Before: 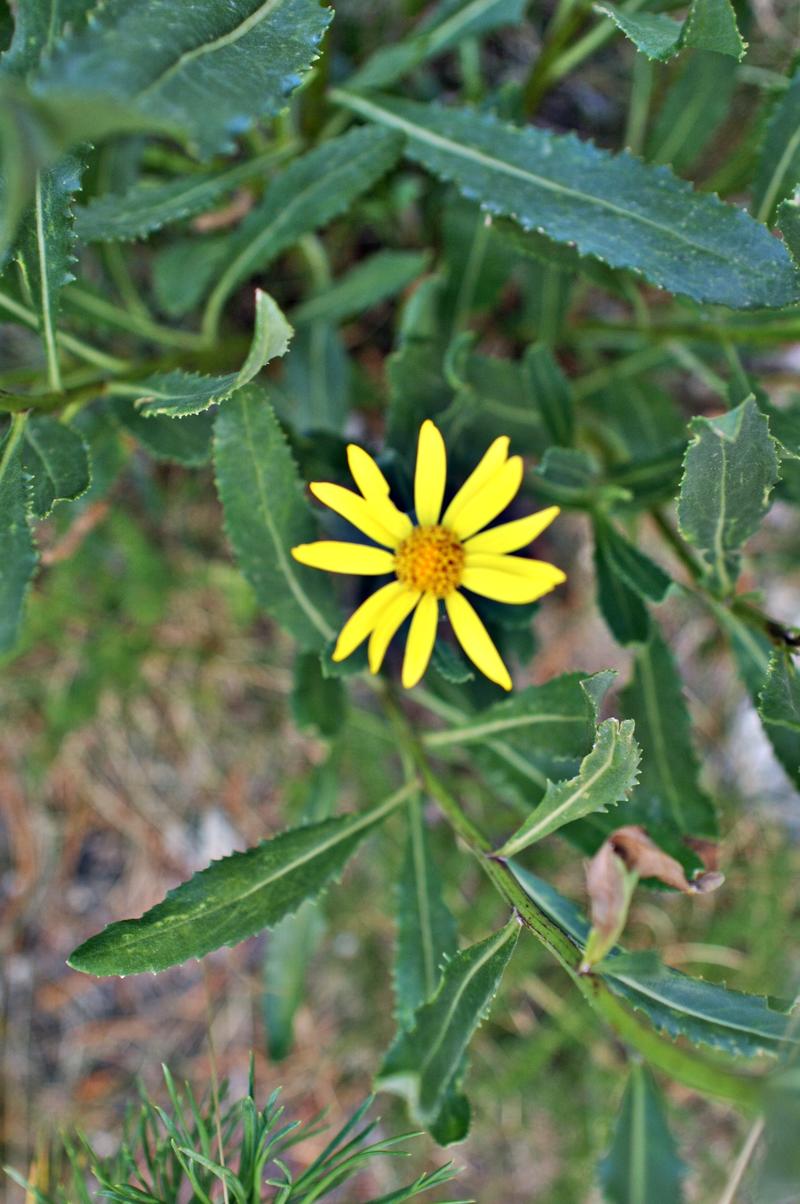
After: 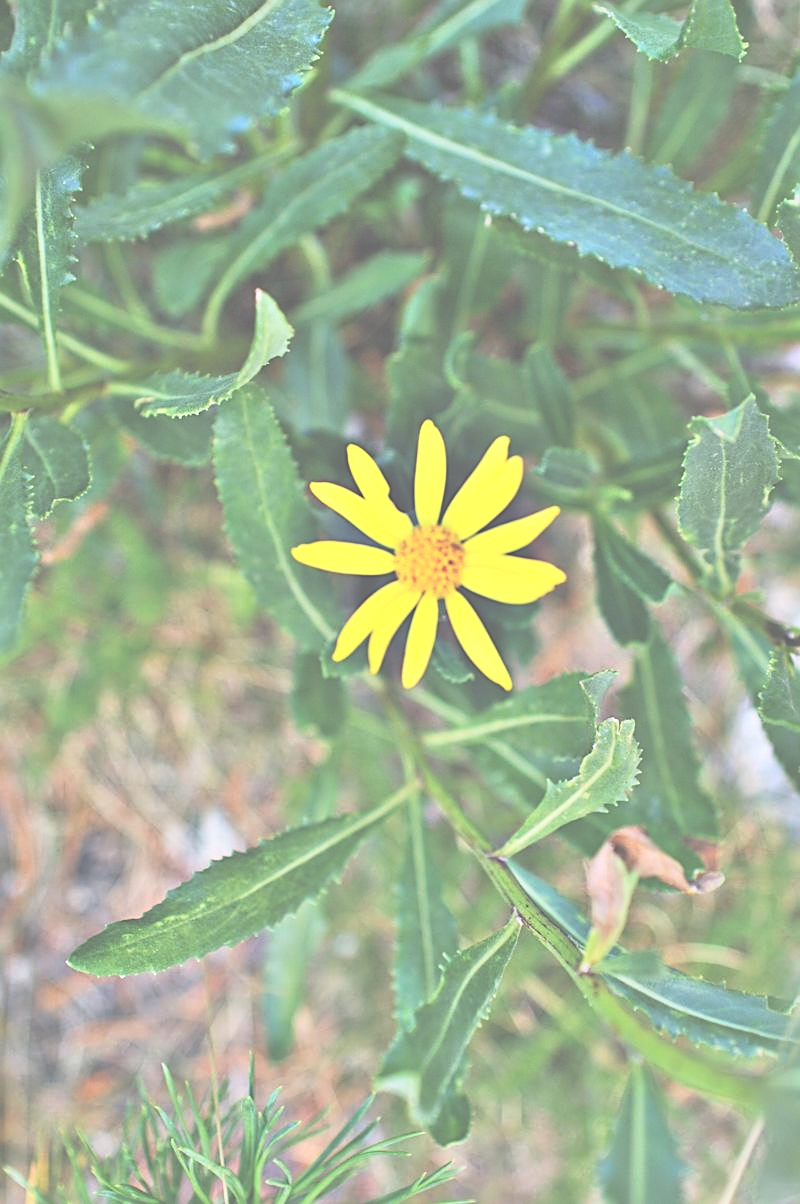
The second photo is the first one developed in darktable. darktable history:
sharpen: on, module defaults
exposure: black level correction -0.087, compensate highlight preservation false
base curve: curves: ch0 [(0, 0) (0.028, 0.03) (0.121, 0.232) (0.46, 0.748) (0.859, 0.968) (1, 1)]
